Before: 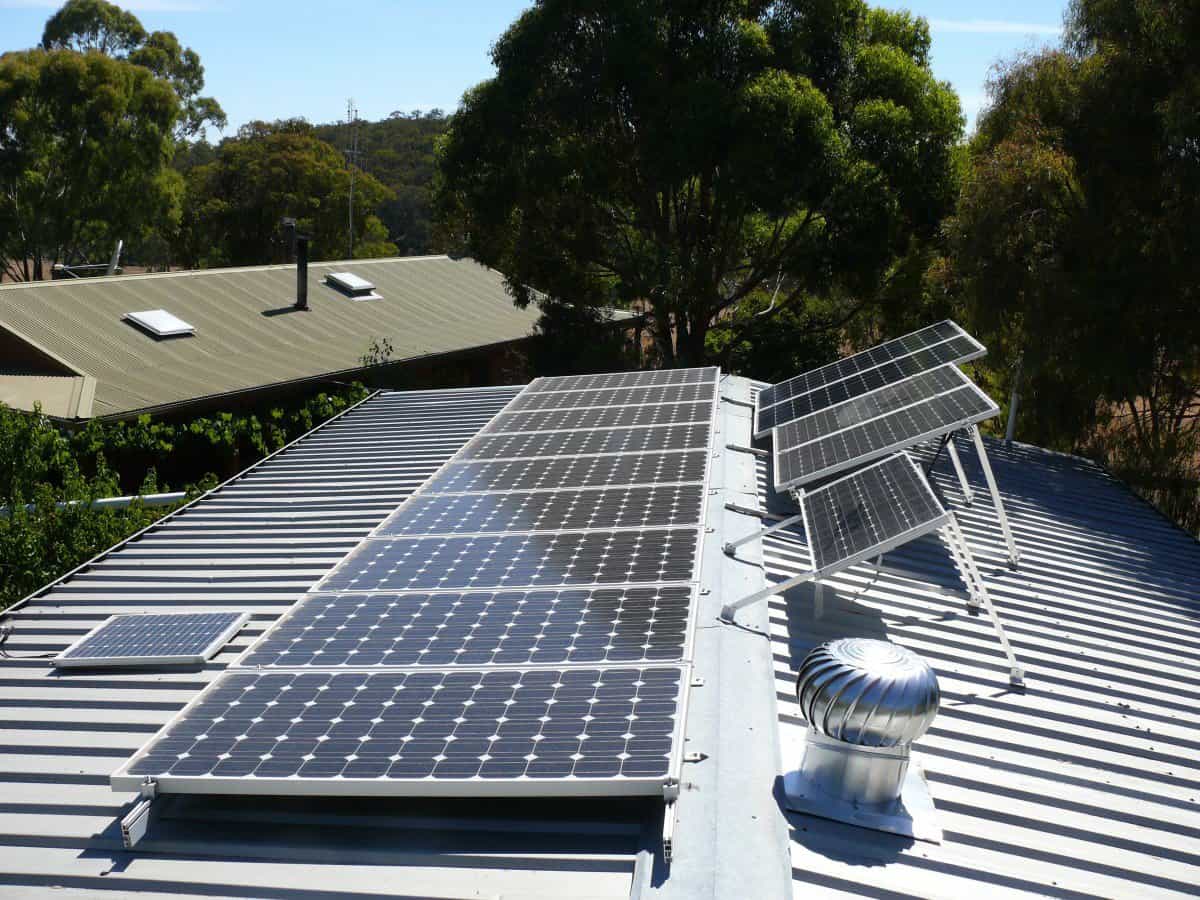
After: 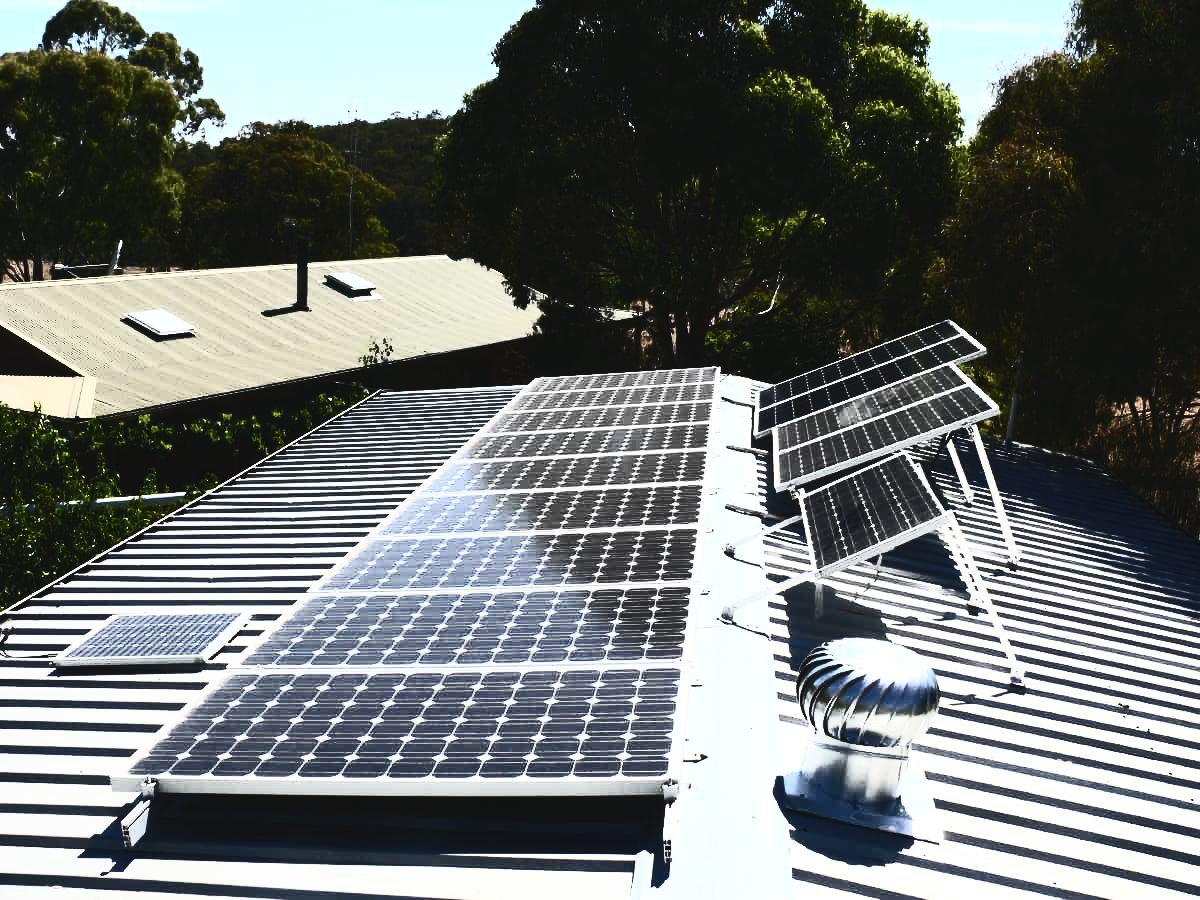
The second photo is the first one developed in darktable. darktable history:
exposure: black level correction -0.022, exposure -0.034 EV, compensate highlight preservation false
contrast brightness saturation: contrast 0.939, brightness 0.204
